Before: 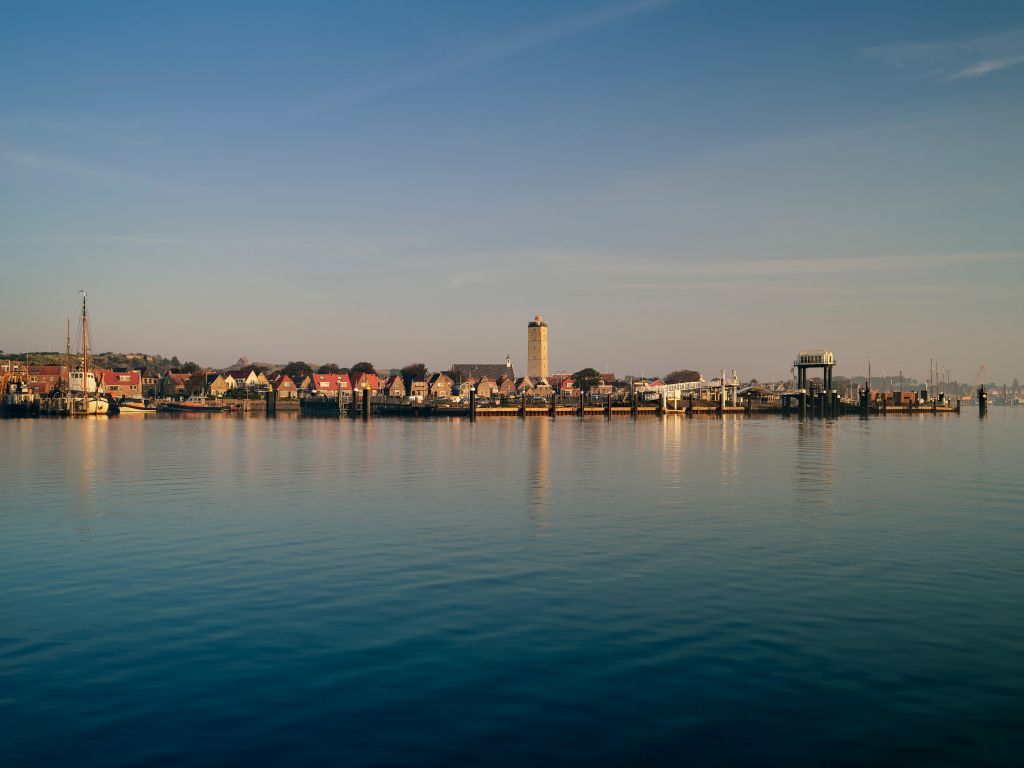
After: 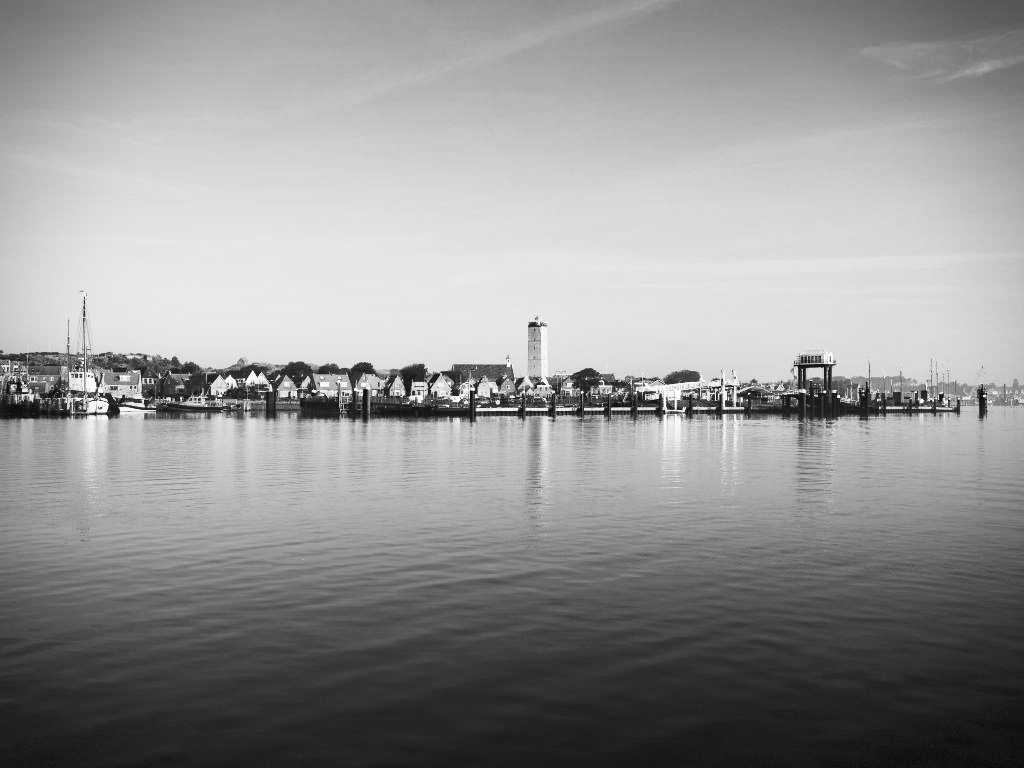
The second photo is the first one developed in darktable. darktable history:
contrast brightness saturation: contrast 0.53, brightness 0.47, saturation -1
vignetting: dithering 8-bit output, unbound false
